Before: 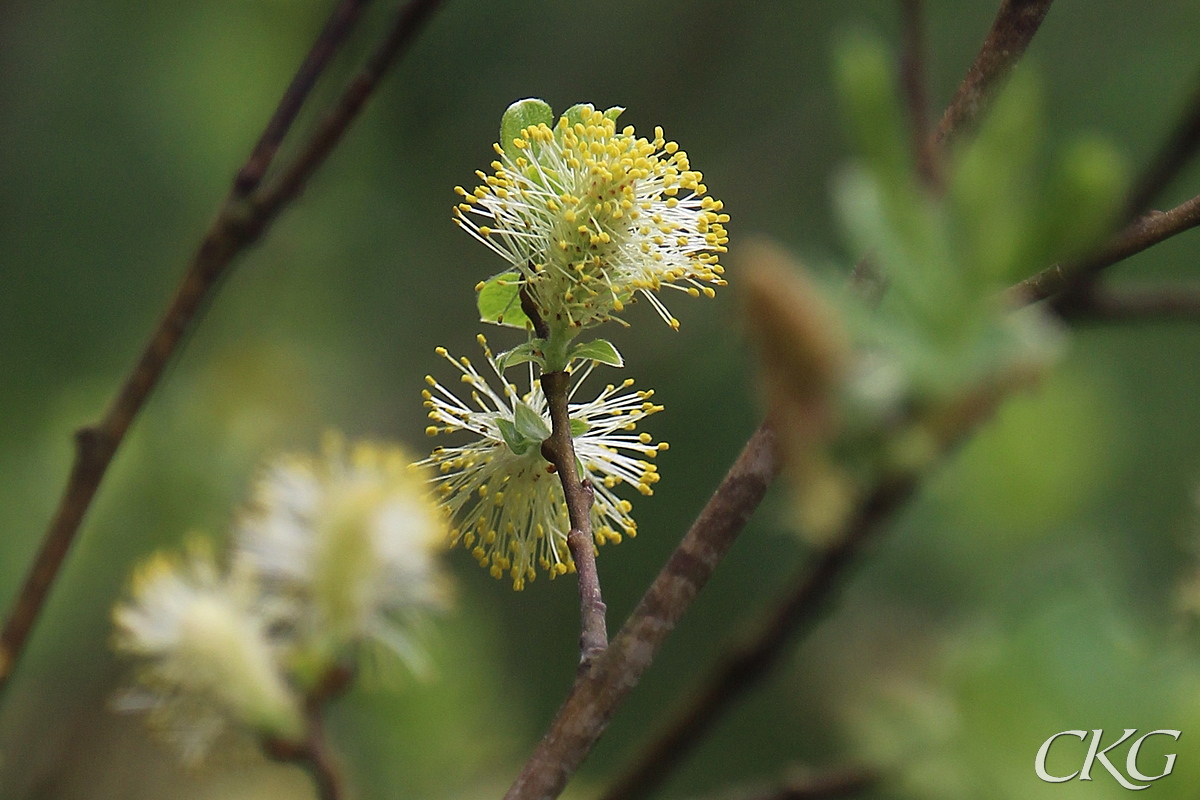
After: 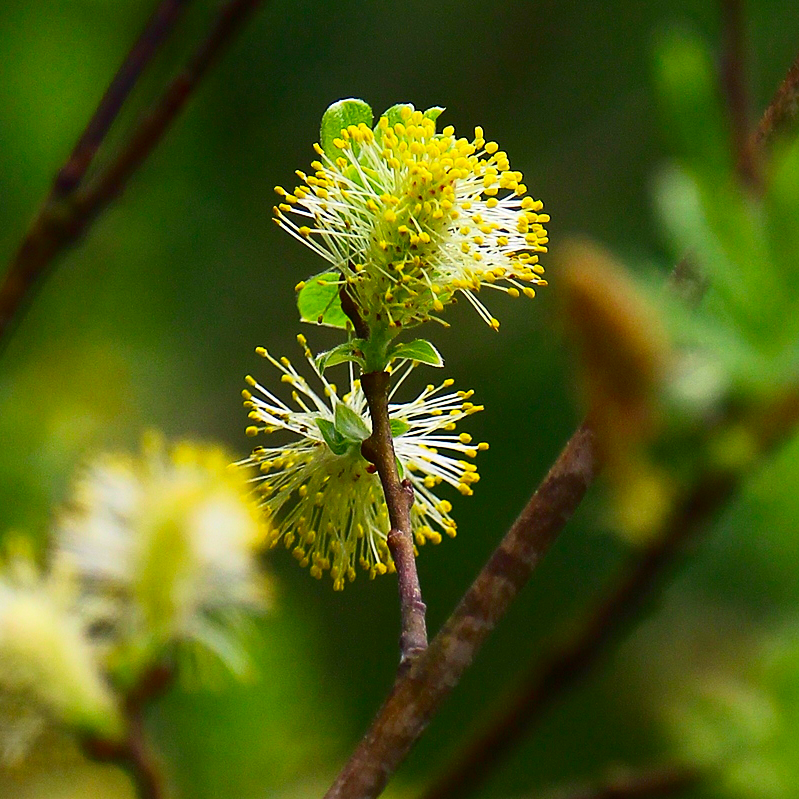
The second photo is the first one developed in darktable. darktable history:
contrast brightness saturation: contrast 0.26, brightness 0.02, saturation 0.87
crop and rotate: left 15.055%, right 18.278%
